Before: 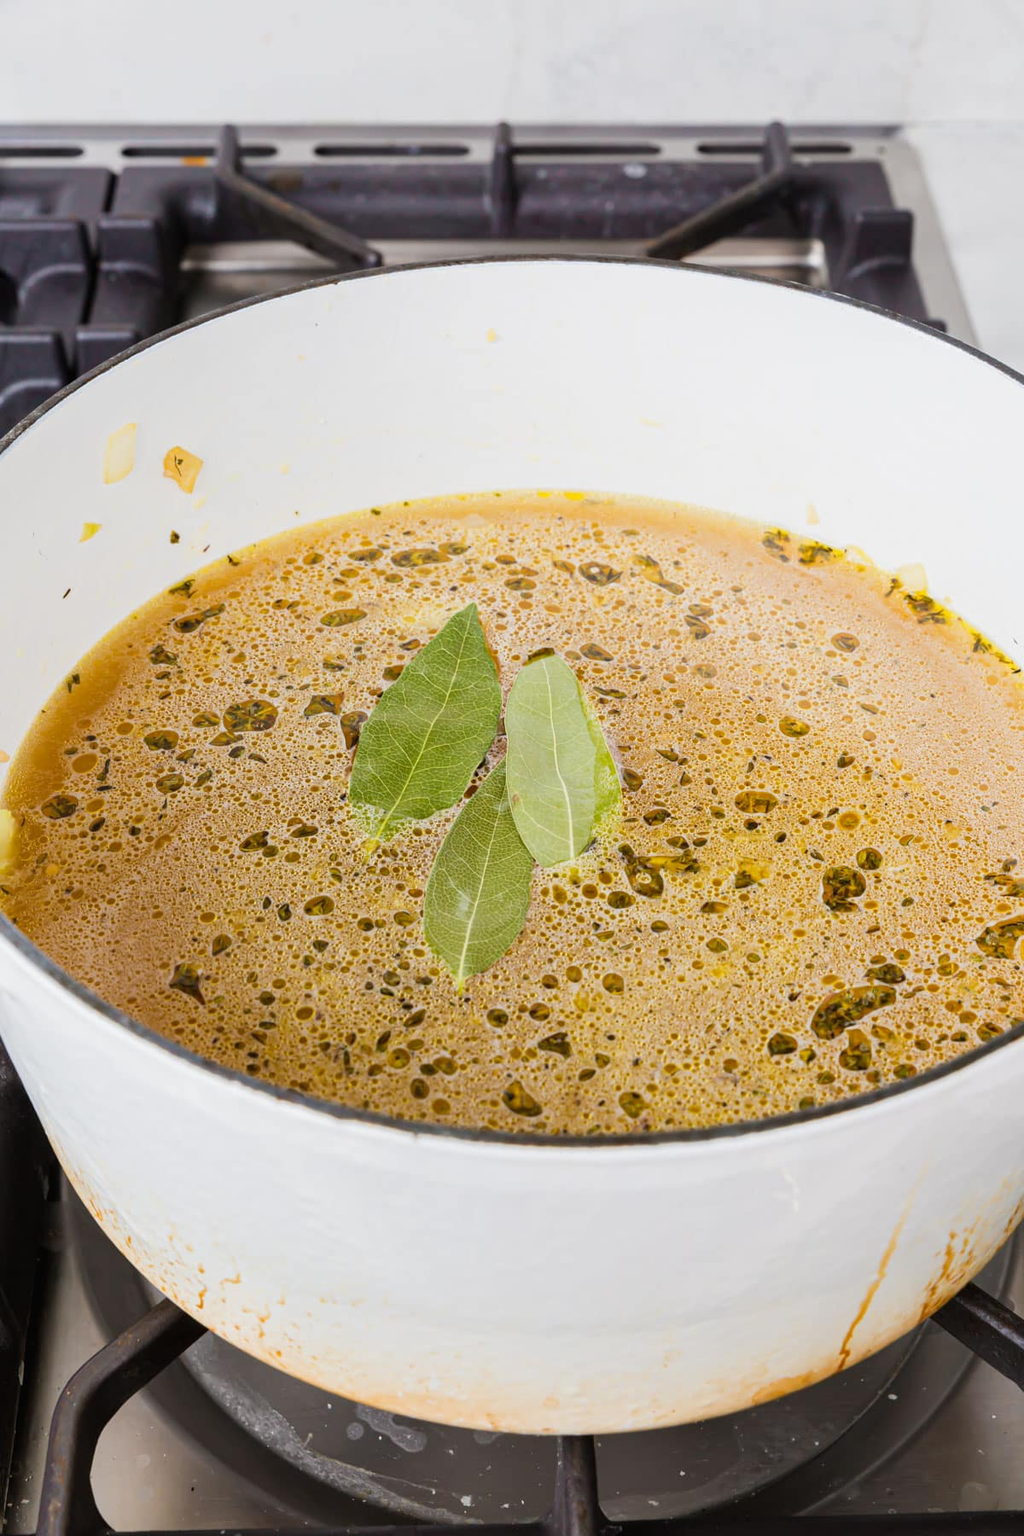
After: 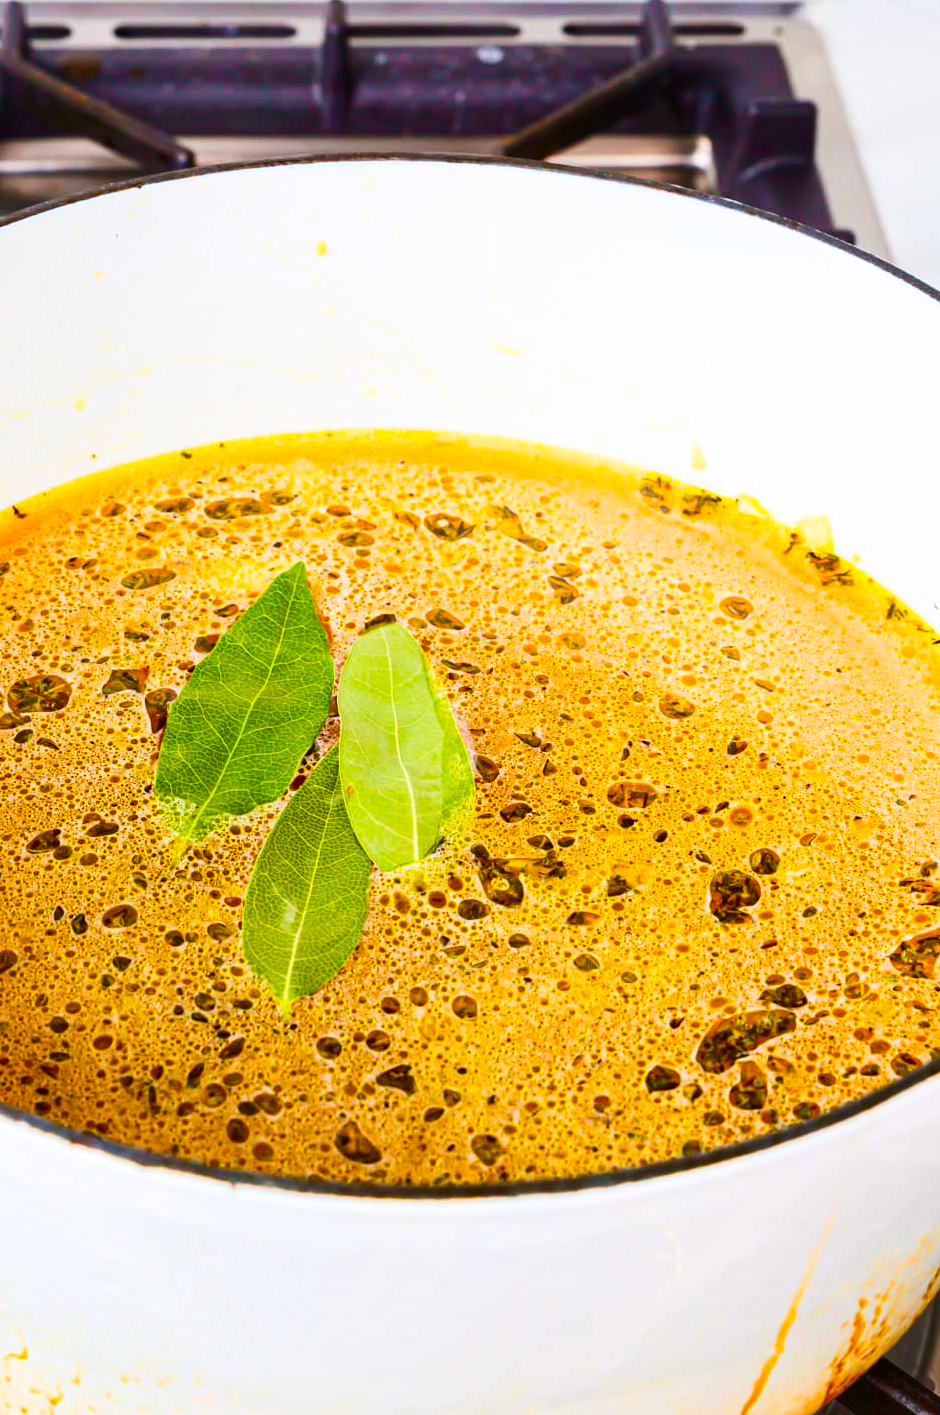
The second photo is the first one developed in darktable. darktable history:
crop and rotate: left 21.223%, top 8.09%, right 0.413%, bottom 13.293%
exposure: black level correction 0, exposure -0.704 EV, compensate highlight preservation false
contrast brightness saturation: contrast 0.259, brightness 0.017, saturation 0.874
color balance rgb: perceptual saturation grading › global saturation 19.931%, perceptual brilliance grading › global brilliance 25.367%
velvia: strength 15.28%
